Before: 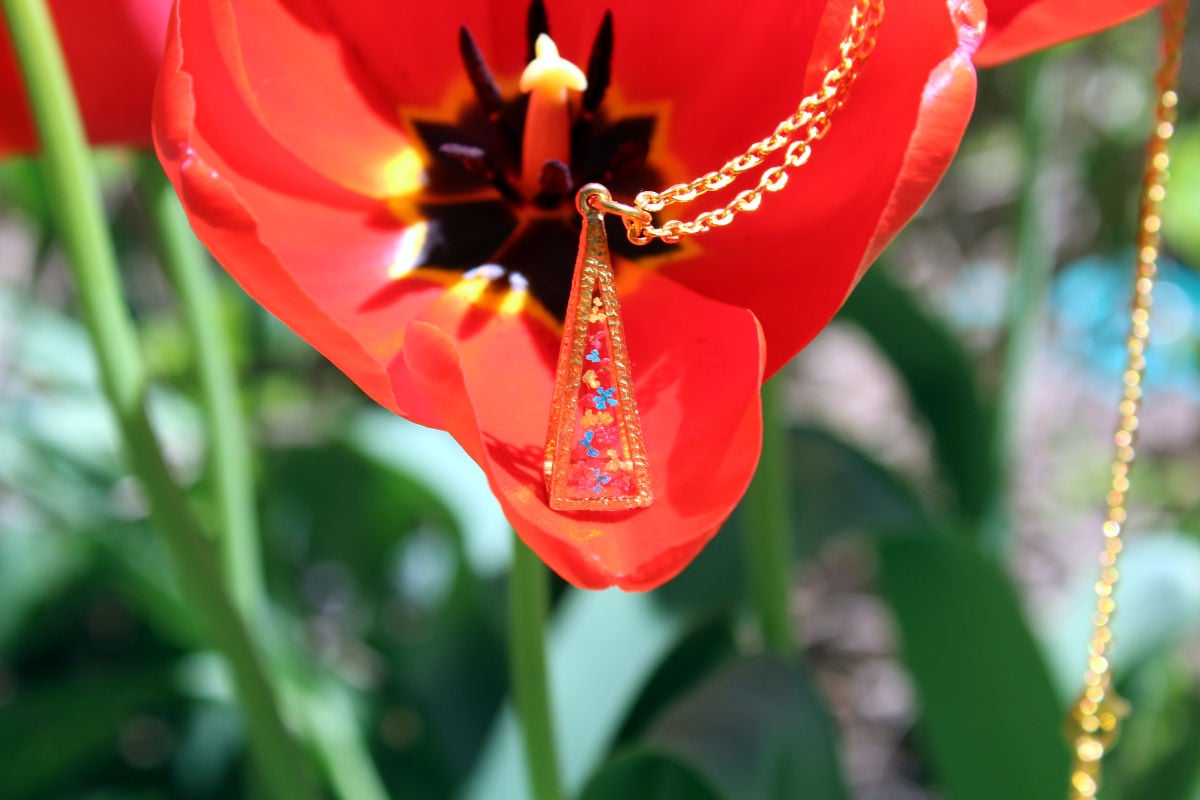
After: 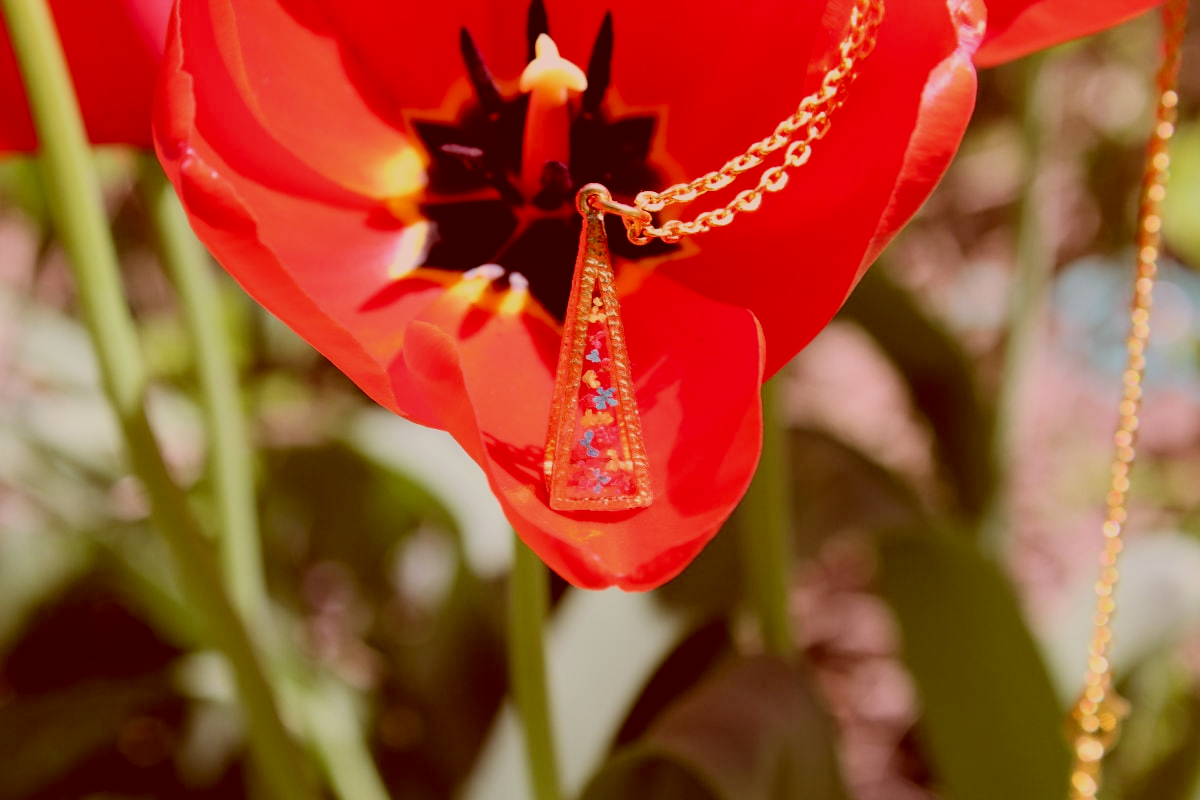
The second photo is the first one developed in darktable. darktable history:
color correction: highlights a* 9.03, highlights b* 8.71, shadows a* 40, shadows b* 40, saturation 0.8
filmic rgb: black relative exposure -7.15 EV, white relative exposure 5.36 EV, hardness 3.02, color science v6 (2022)
